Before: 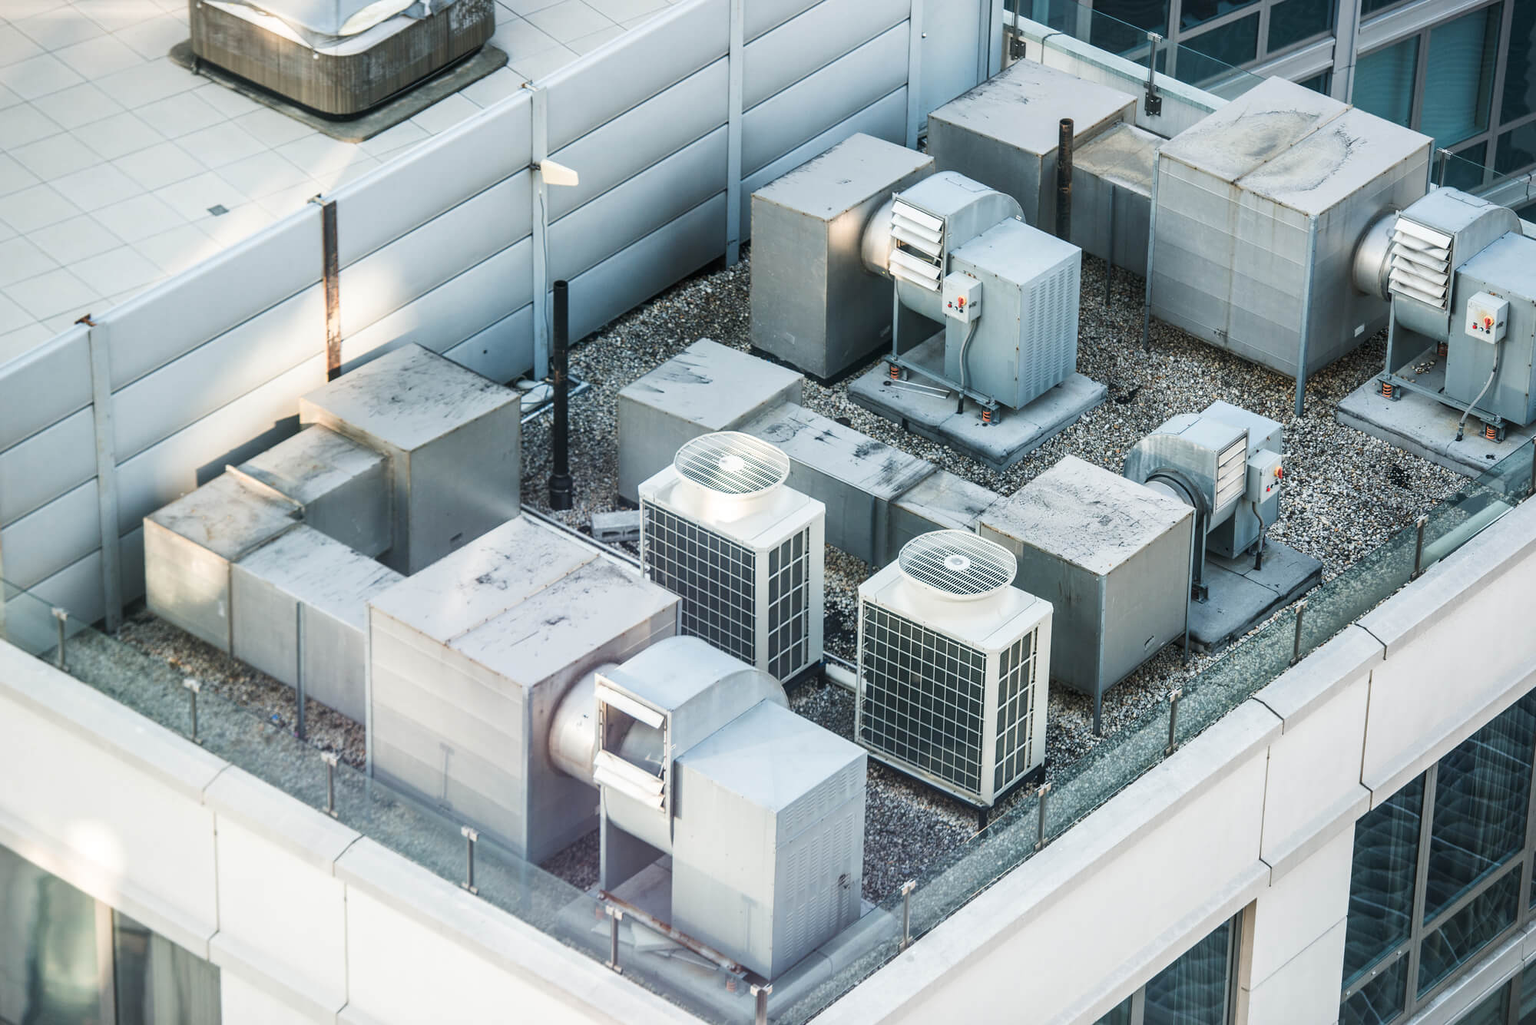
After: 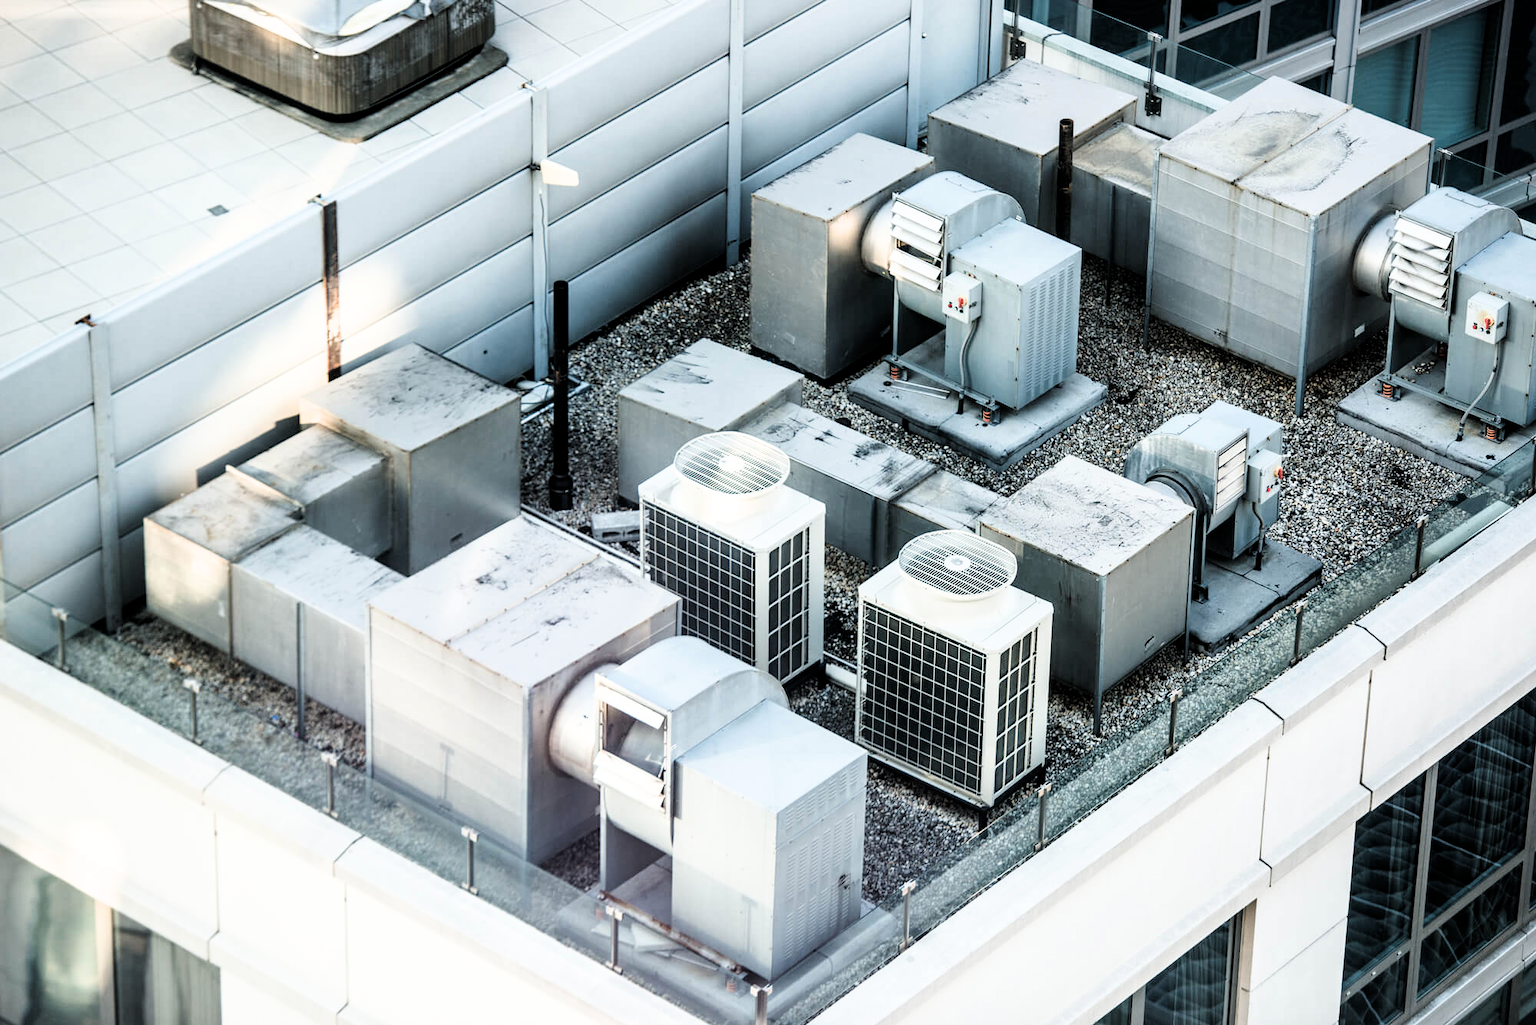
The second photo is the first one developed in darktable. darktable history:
filmic rgb: black relative exposure -5.57 EV, white relative exposure 2.52 EV, threshold 5.99 EV, target black luminance 0%, hardness 4.55, latitude 66.85%, contrast 1.468, shadows ↔ highlights balance -3.8%, enable highlight reconstruction true
